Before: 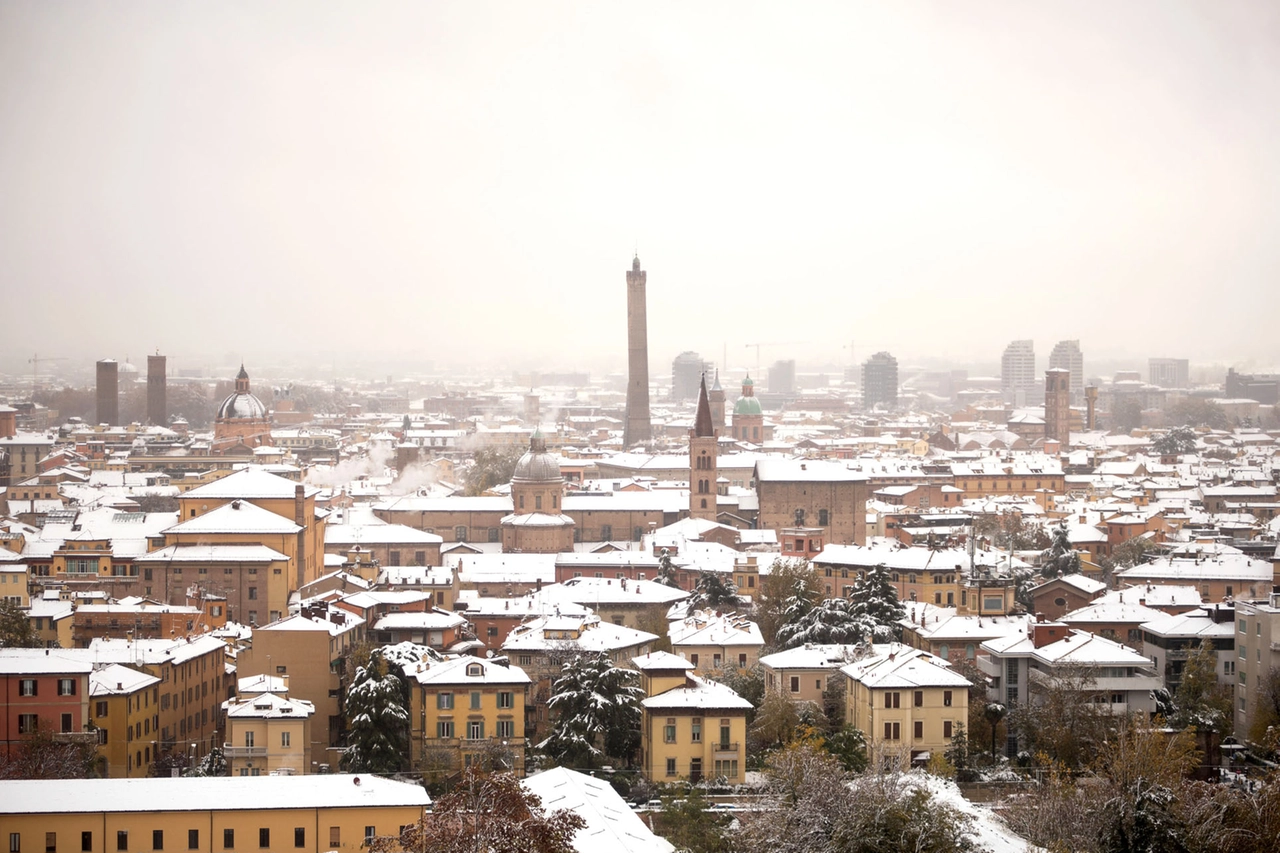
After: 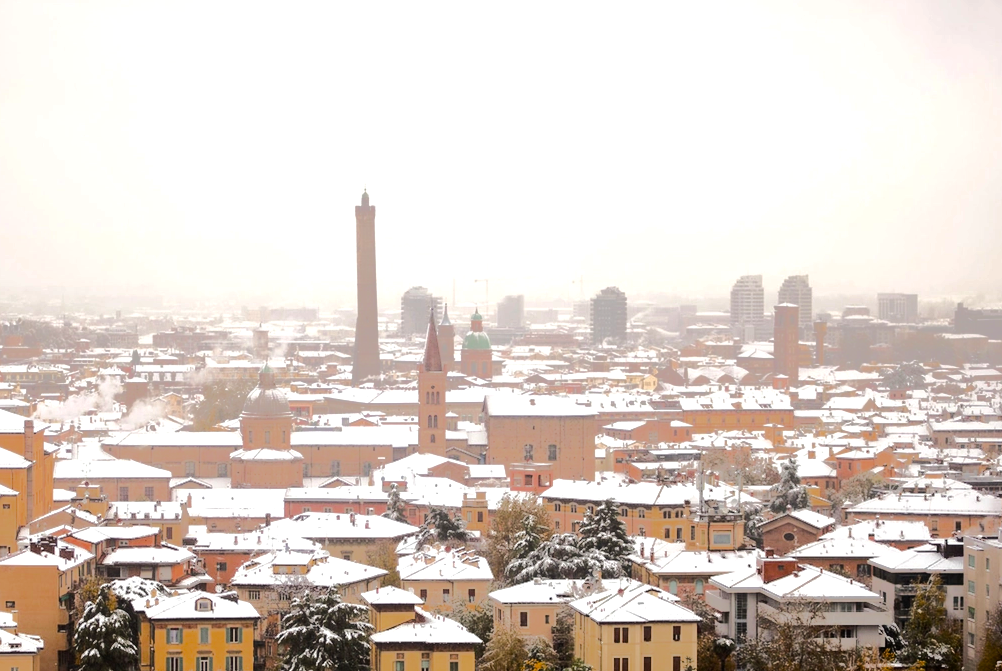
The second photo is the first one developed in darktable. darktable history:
color balance rgb: perceptual saturation grading › global saturation 18.089%, global vibrance 16.638%, saturation formula JzAzBz (2021)
crop and rotate: left 21.232%, top 7.726%, right 0.432%, bottom 13.496%
tone equalizer: -8 EV -0.517 EV, -7 EV -0.307 EV, -6 EV -0.061 EV, -5 EV 0.436 EV, -4 EV 0.983 EV, -3 EV 0.779 EV, -2 EV -0.014 EV, -1 EV 0.137 EV, +0 EV -0.008 EV, edges refinement/feathering 500, mask exposure compensation -1.57 EV, preserve details no
